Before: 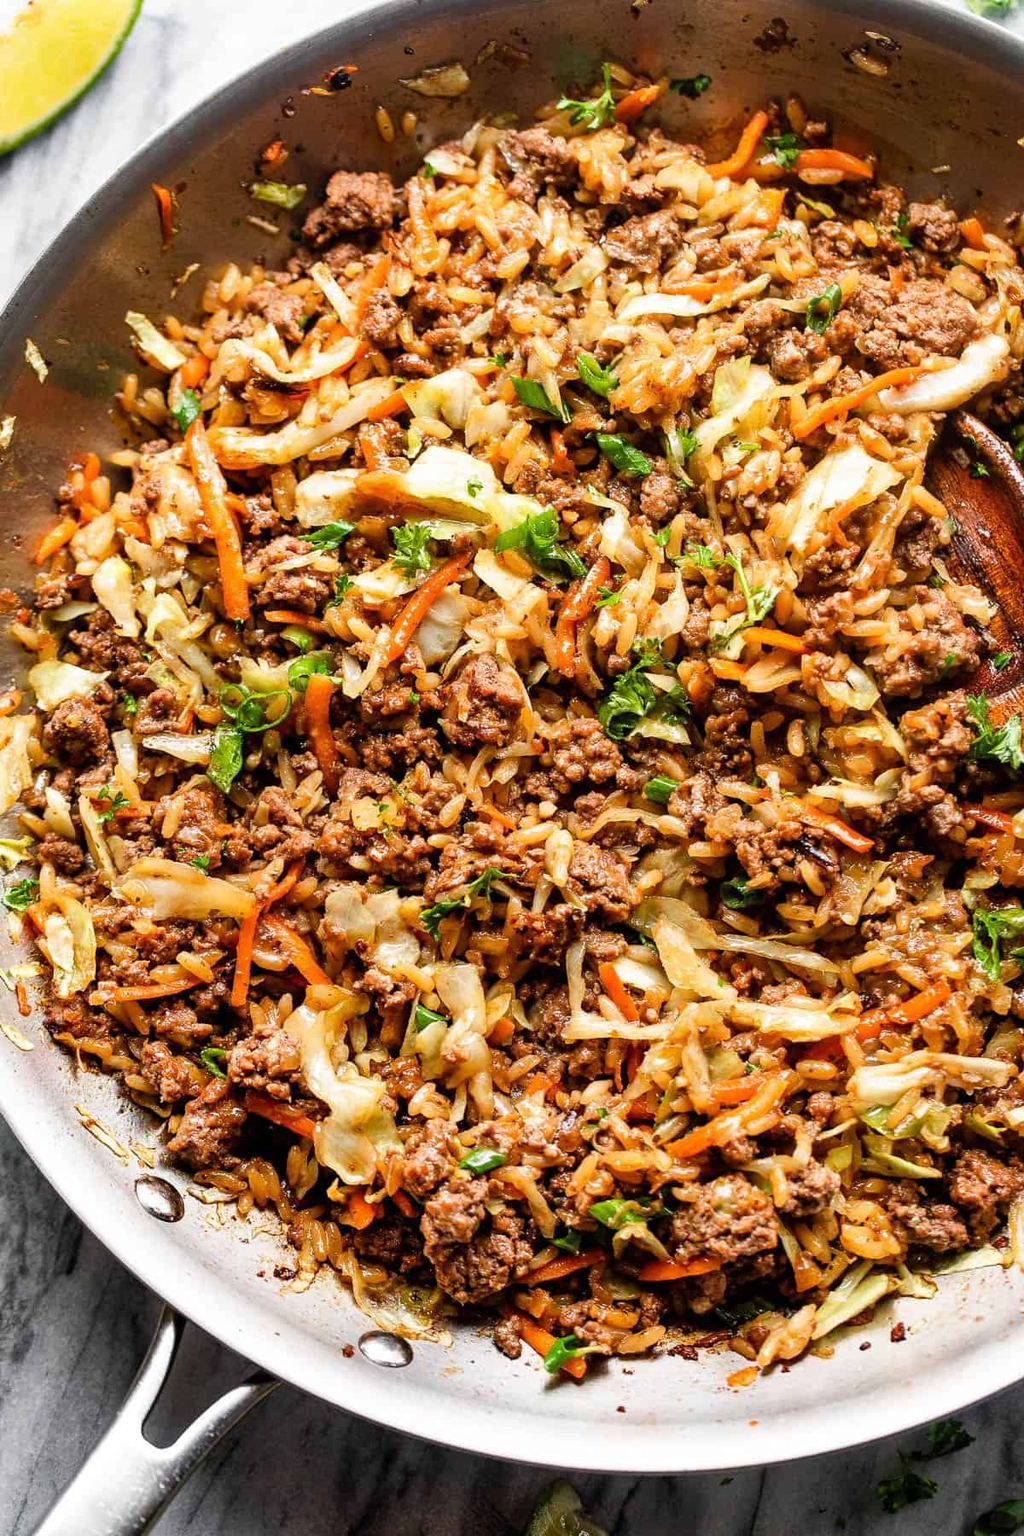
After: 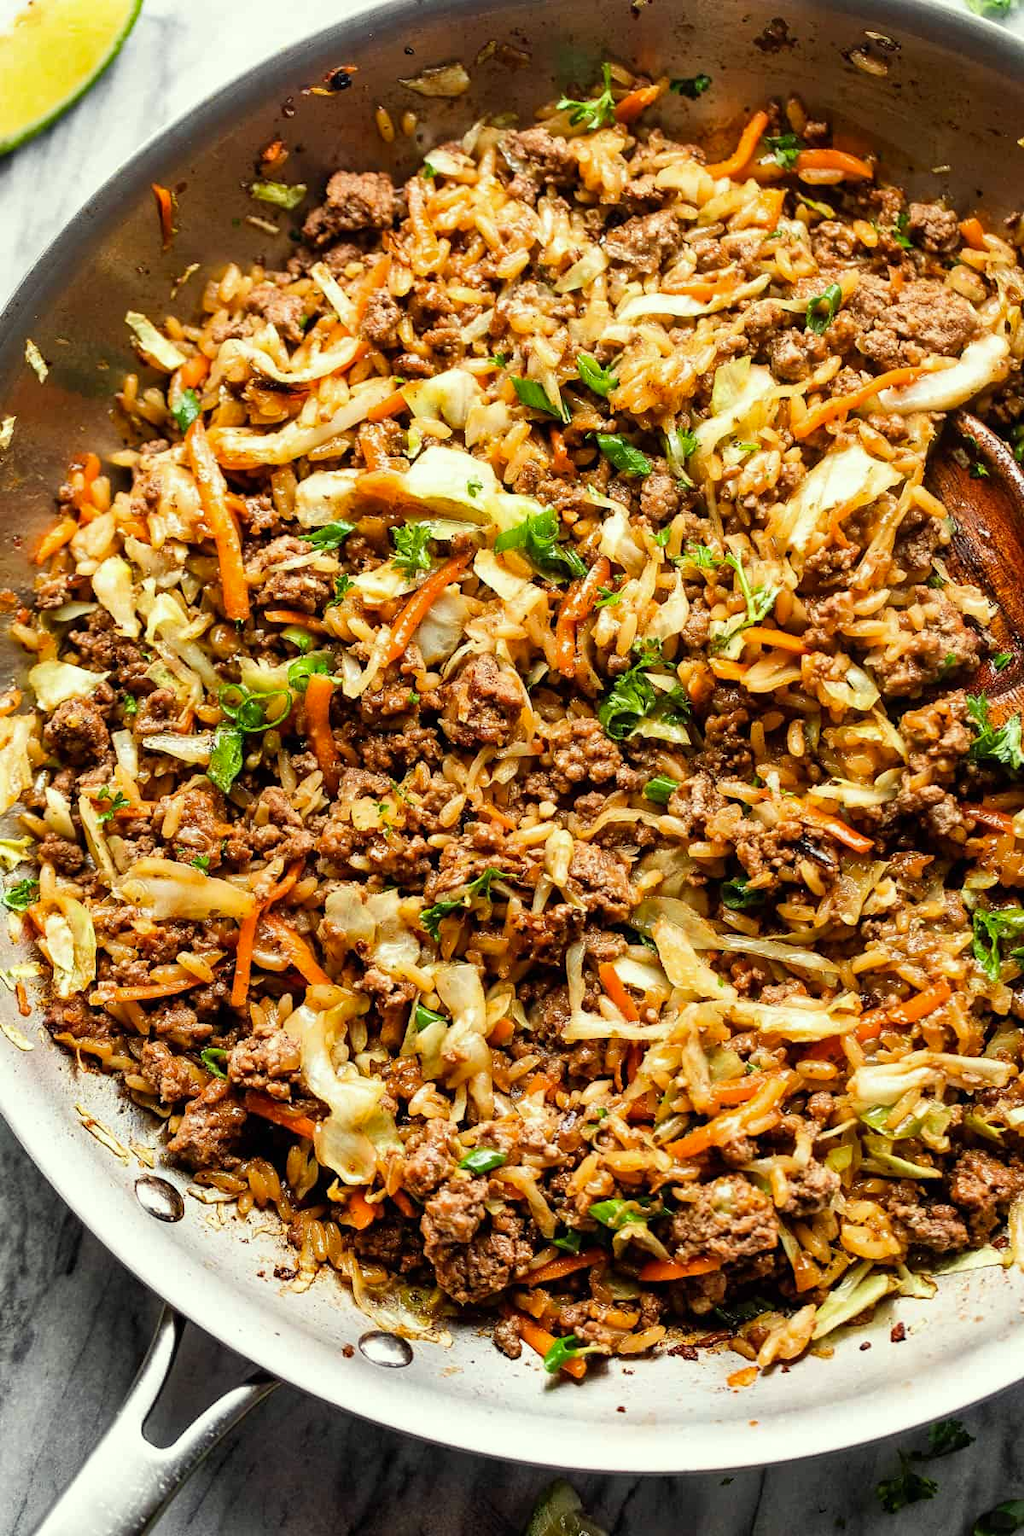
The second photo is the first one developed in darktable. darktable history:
color correction: highlights a* -4.34, highlights b* 6.83
